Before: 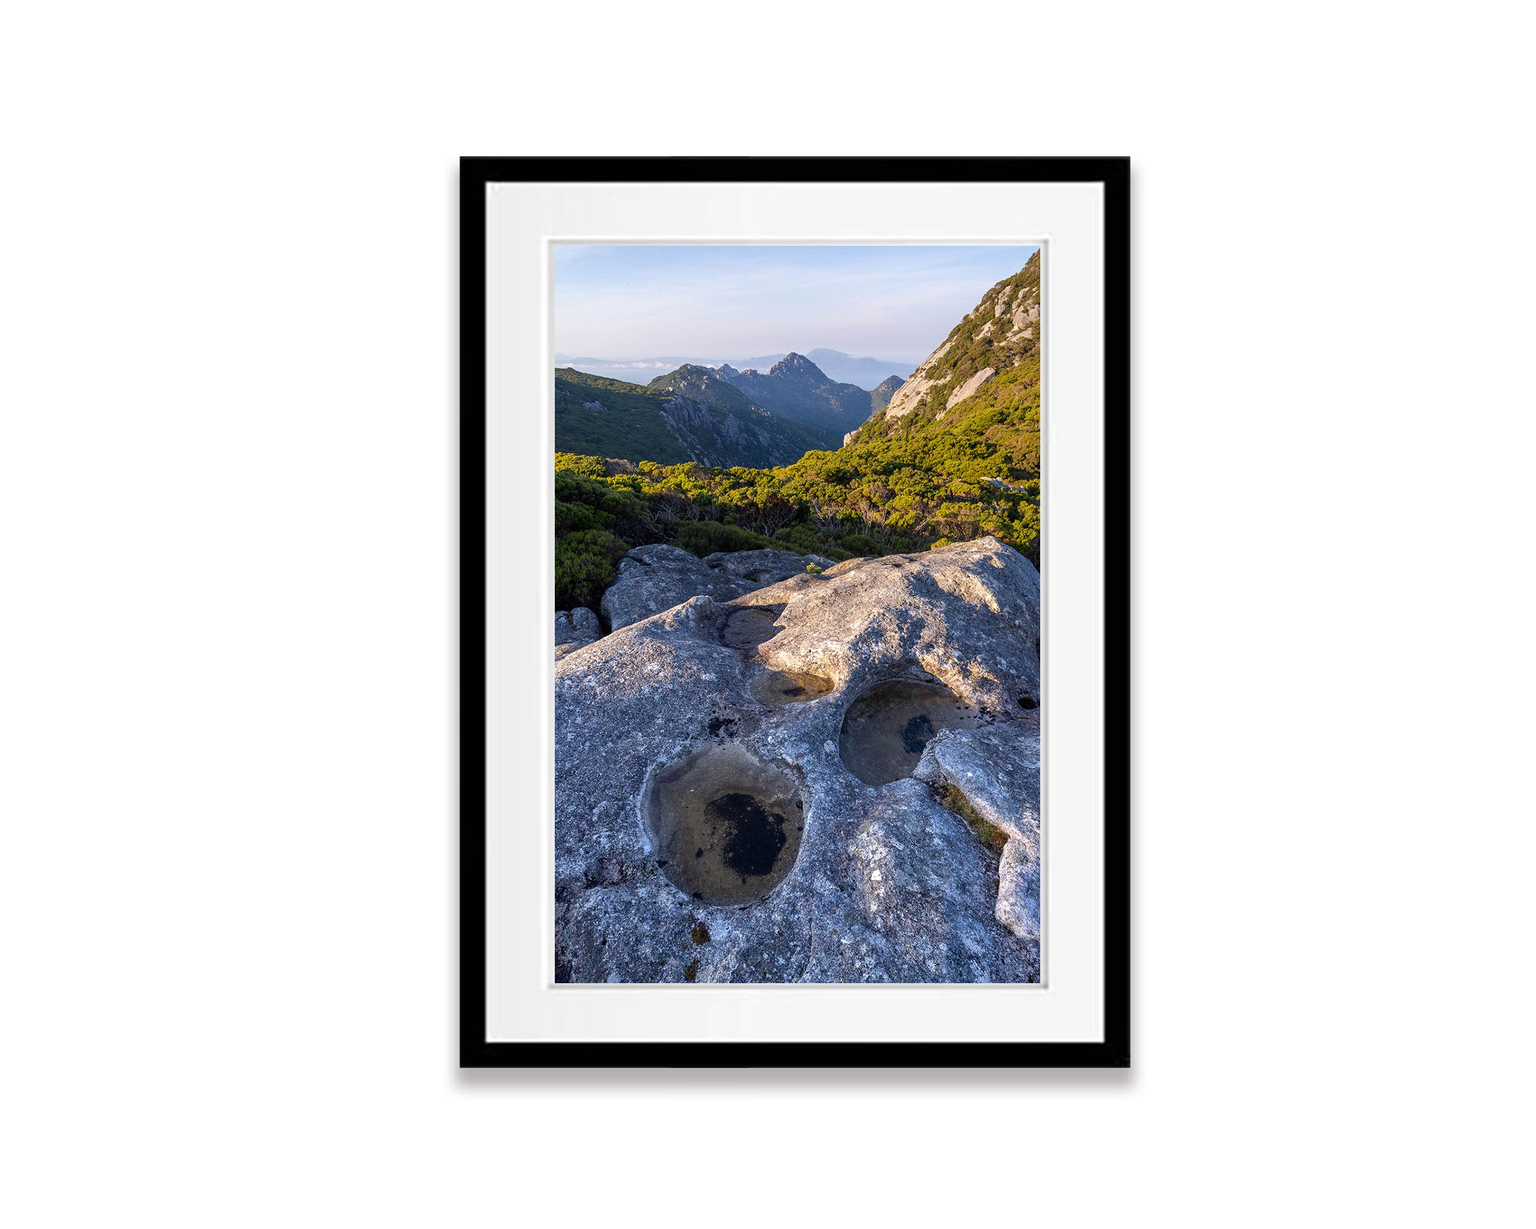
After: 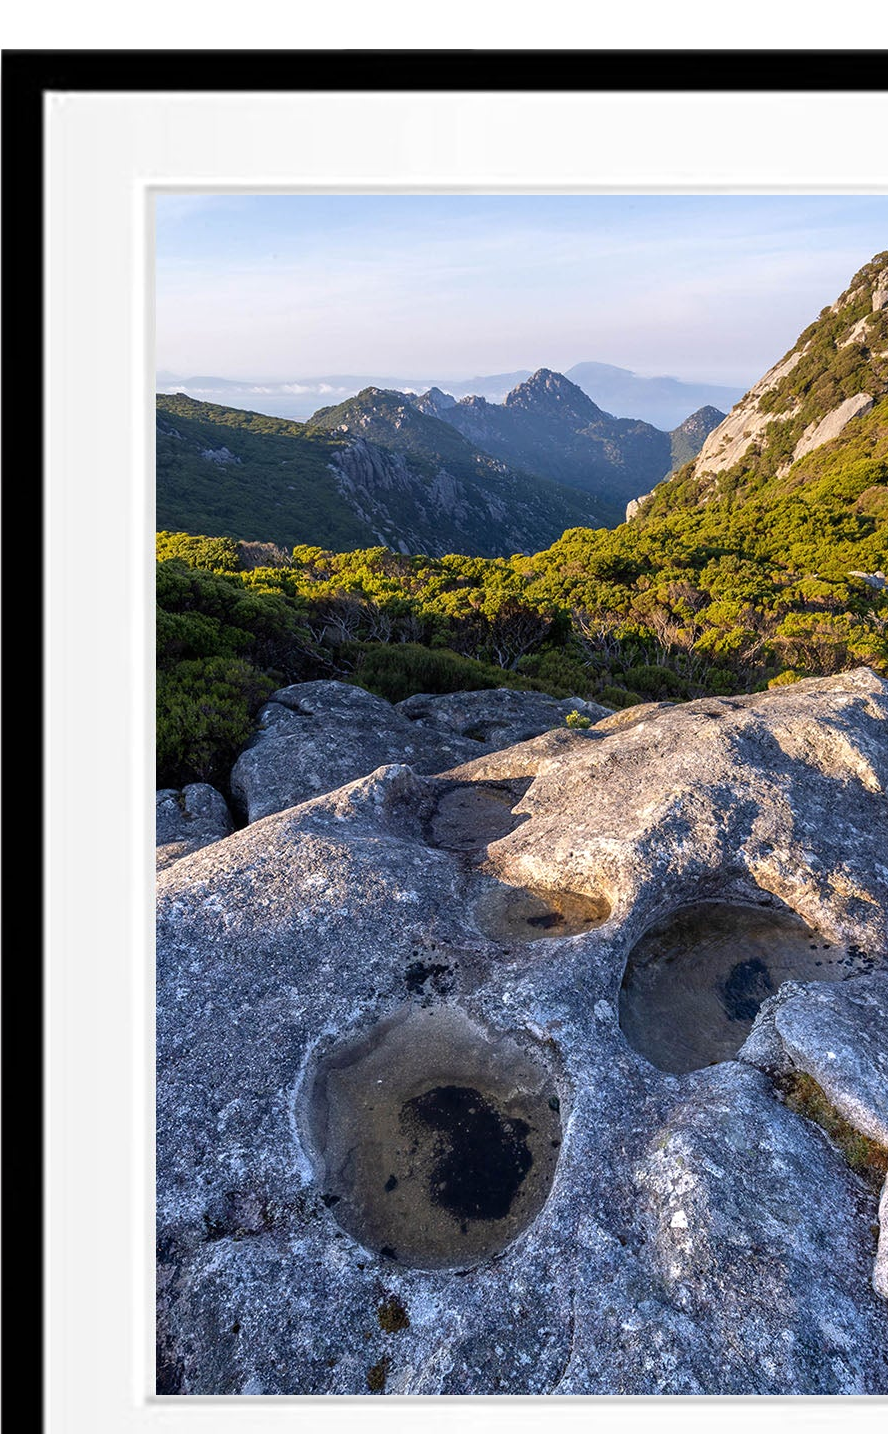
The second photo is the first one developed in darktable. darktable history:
shadows and highlights: shadows -10.01, white point adjustment 1.61, highlights 11.87
crop and rotate: left 29.897%, top 10.264%, right 34.563%, bottom 18.001%
